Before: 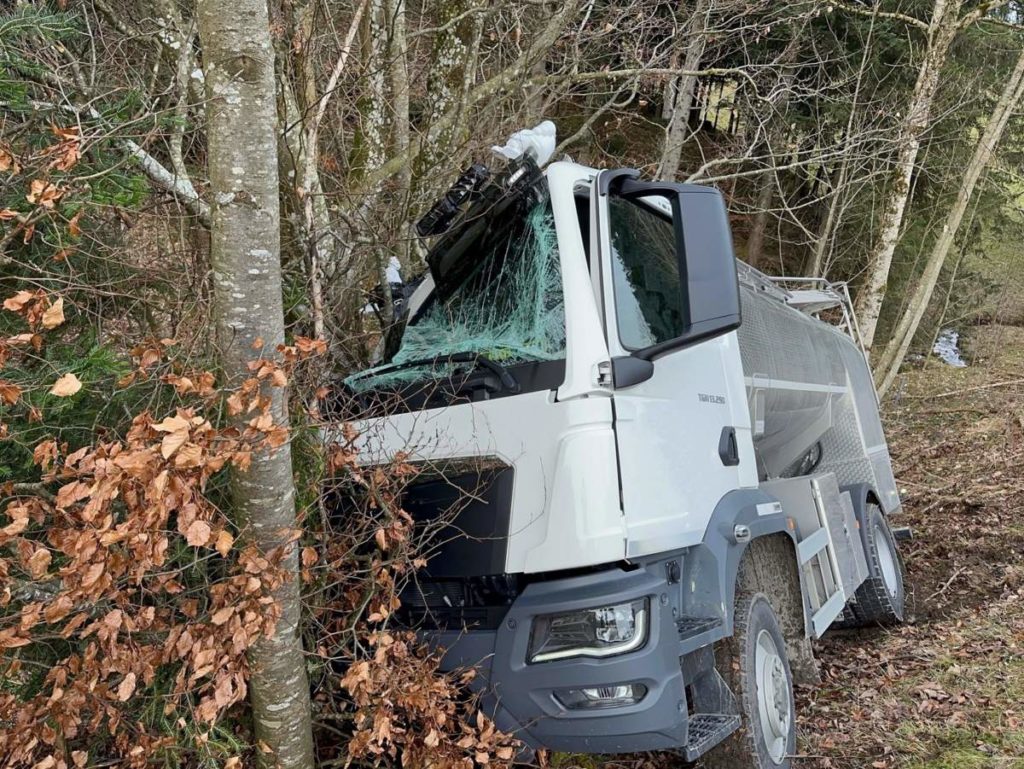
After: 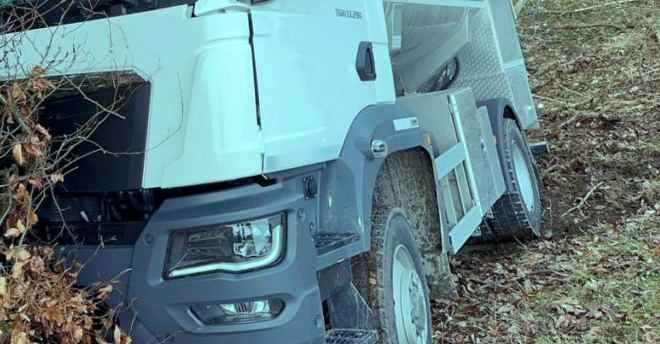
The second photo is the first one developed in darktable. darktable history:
crop and rotate: left 35.509%, top 50.238%, bottom 4.934%
color balance rgb: shadows lift › chroma 7.23%, shadows lift › hue 246.48°, highlights gain › chroma 5.38%, highlights gain › hue 196.93°, white fulcrum 1 EV
